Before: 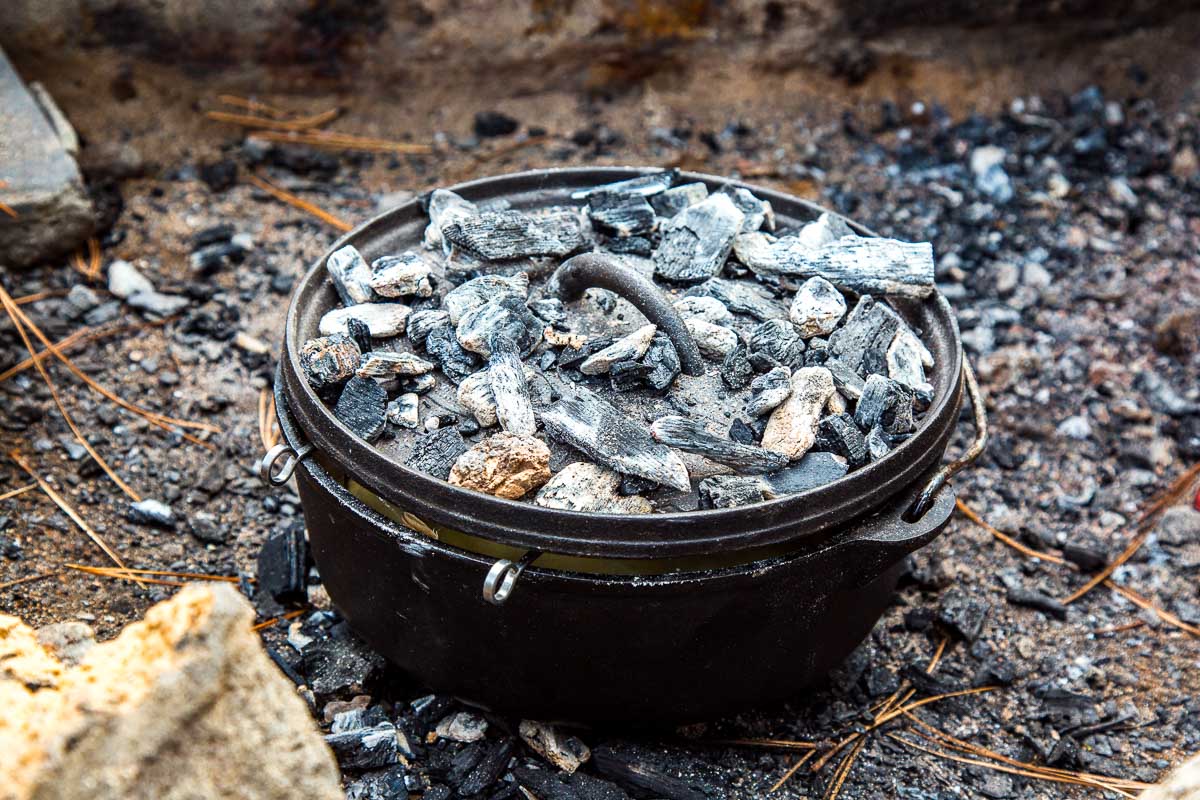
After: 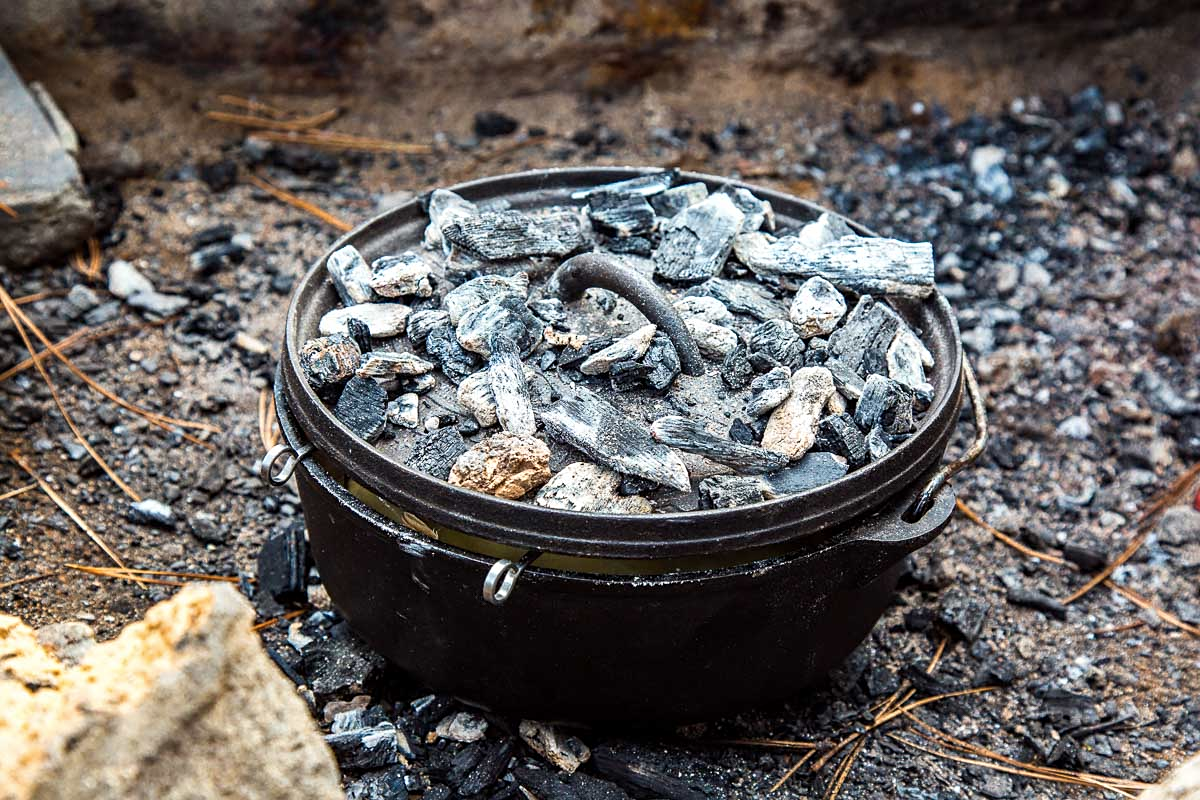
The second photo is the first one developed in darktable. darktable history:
sharpen: amount 0.2
color zones: curves: ch1 [(0, 0.469) (0.01, 0.469) (0.12, 0.446) (0.248, 0.469) (0.5, 0.5) (0.748, 0.5) (0.99, 0.469) (1, 0.469)]
